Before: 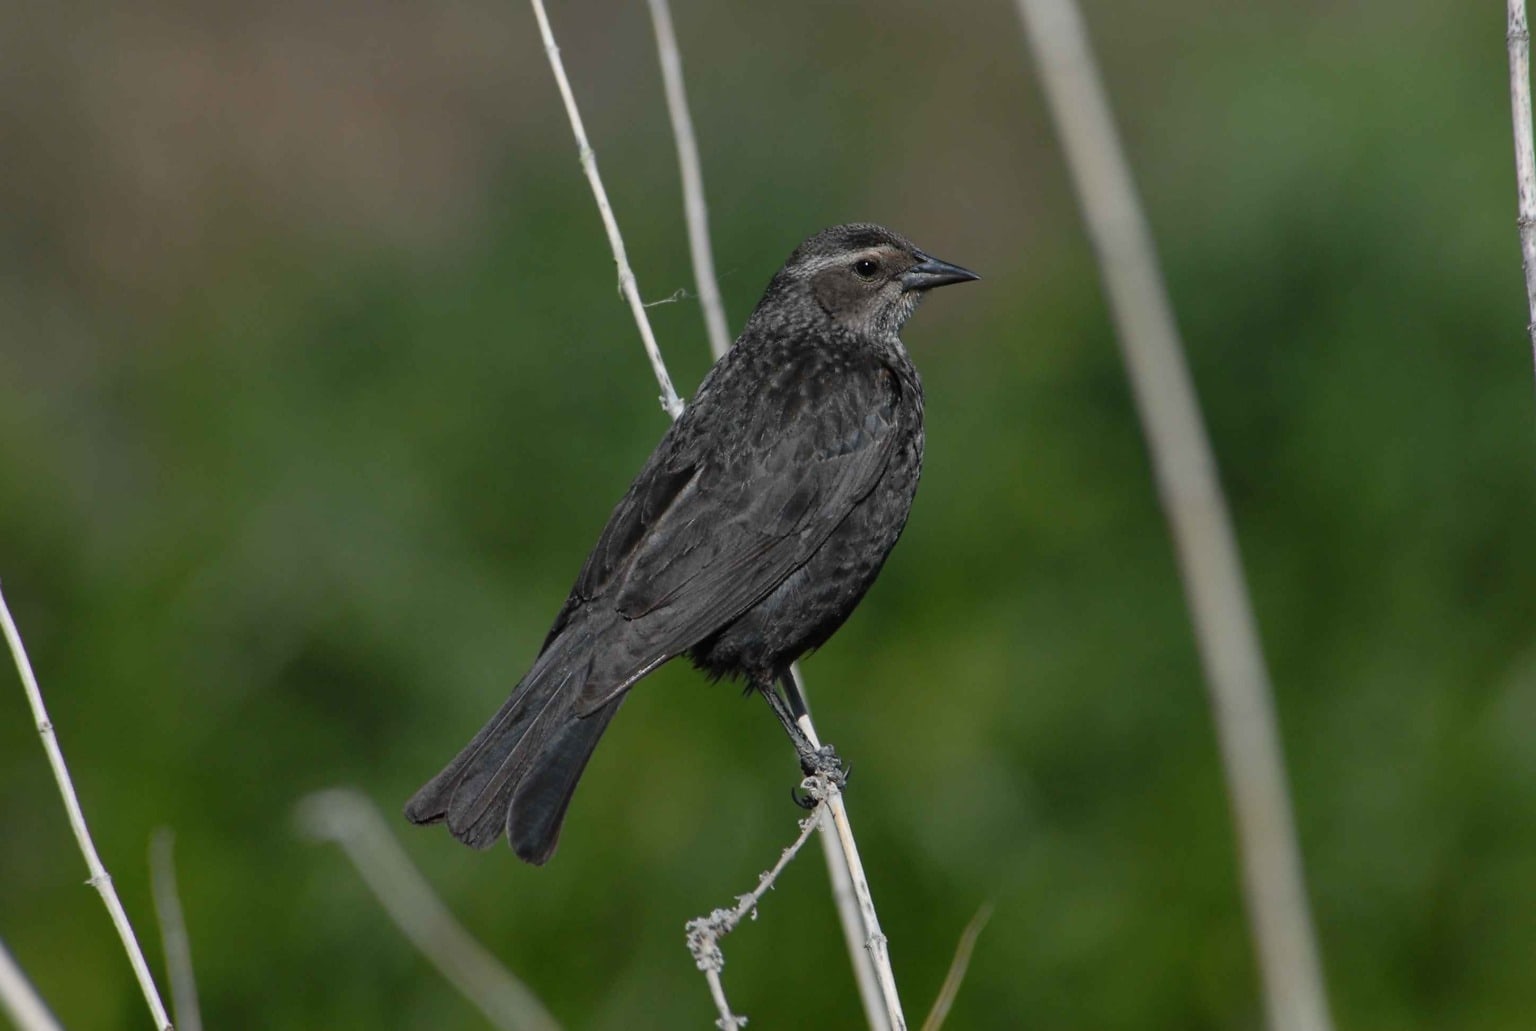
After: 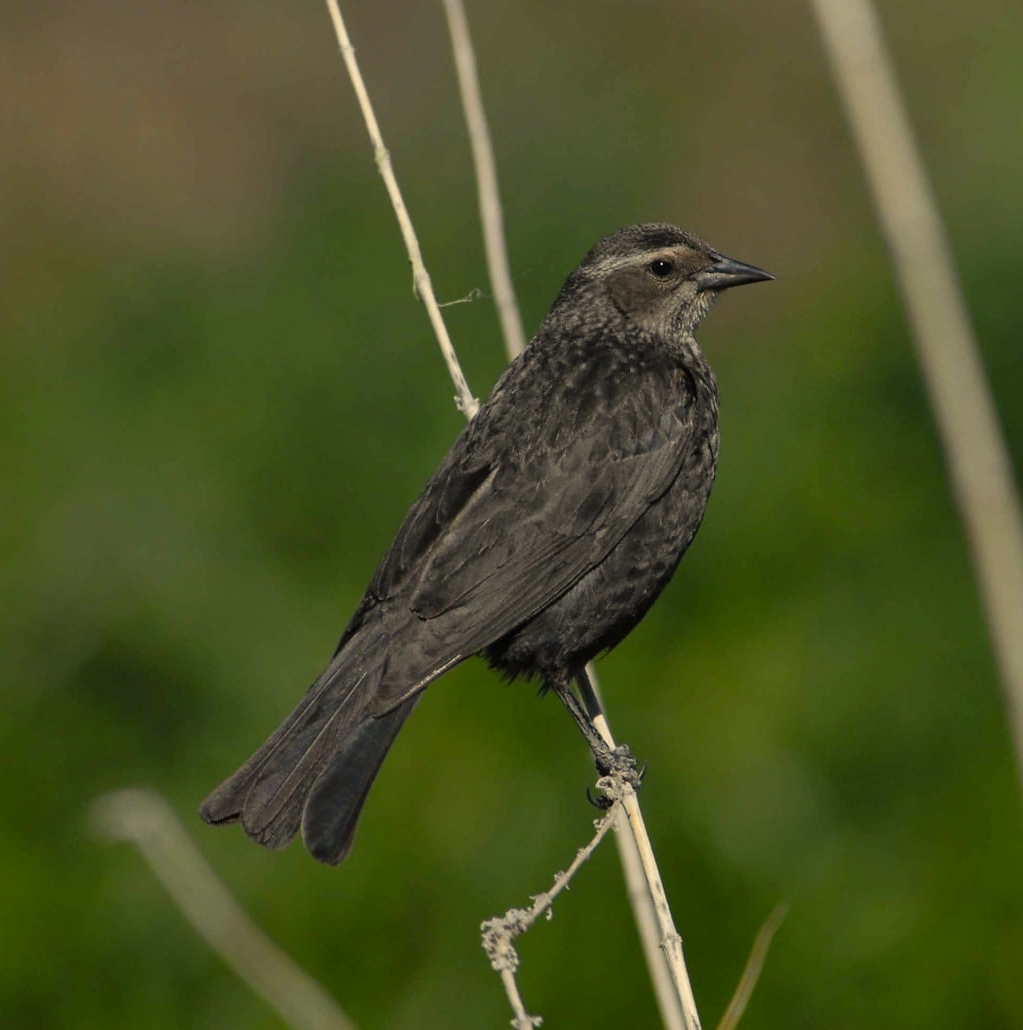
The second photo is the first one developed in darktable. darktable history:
color correction: highlights a* 2.61, highlights b* 23.02
crop and rotate: left 13.347%, right 20.009%
